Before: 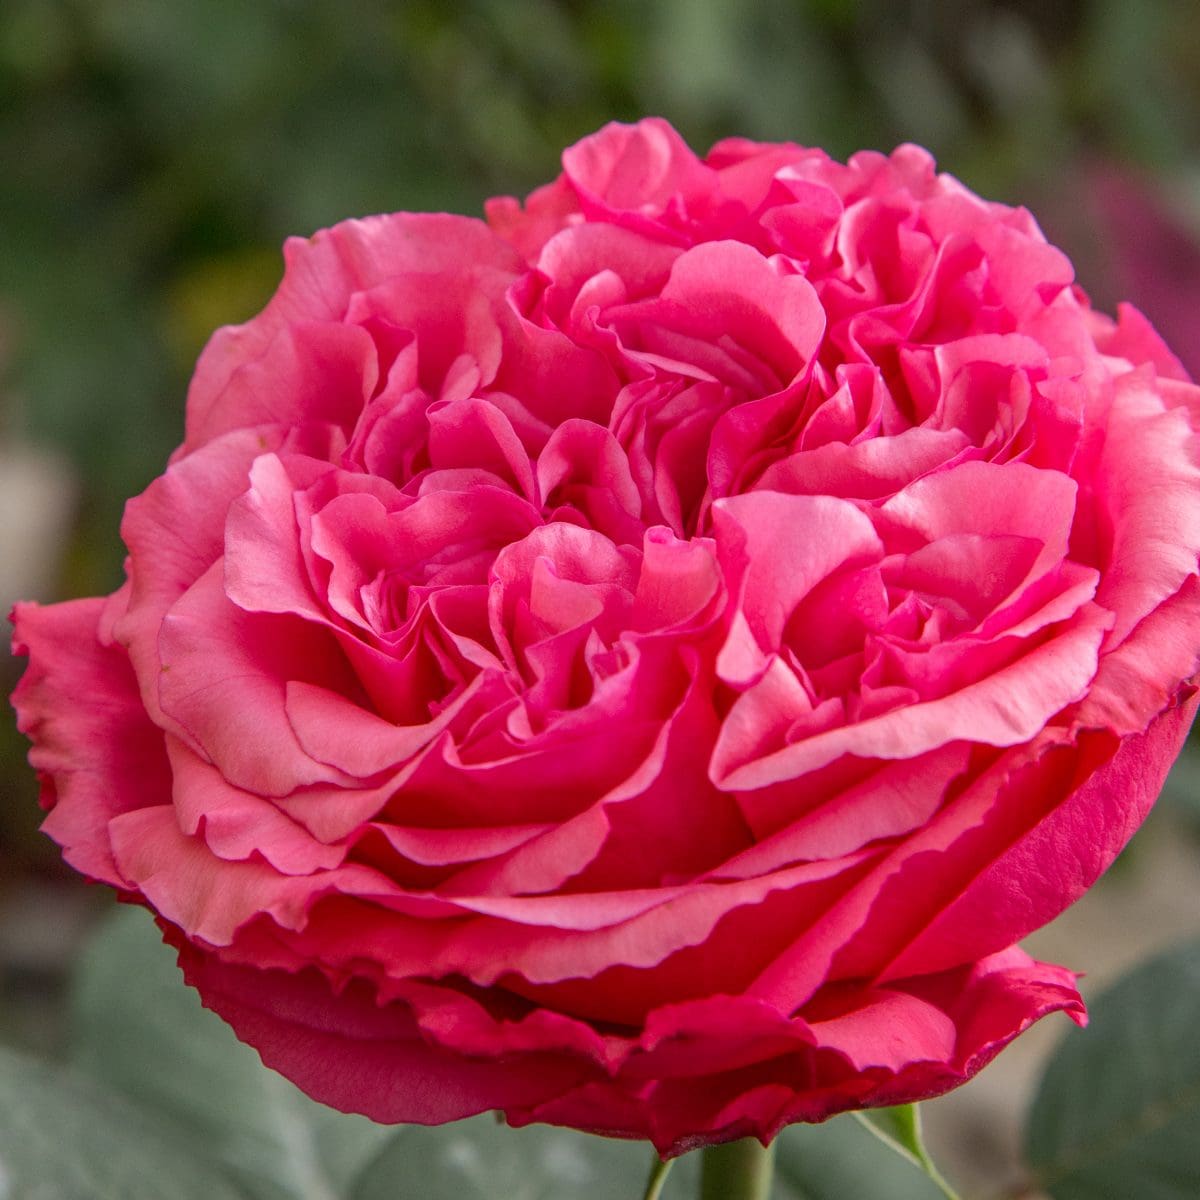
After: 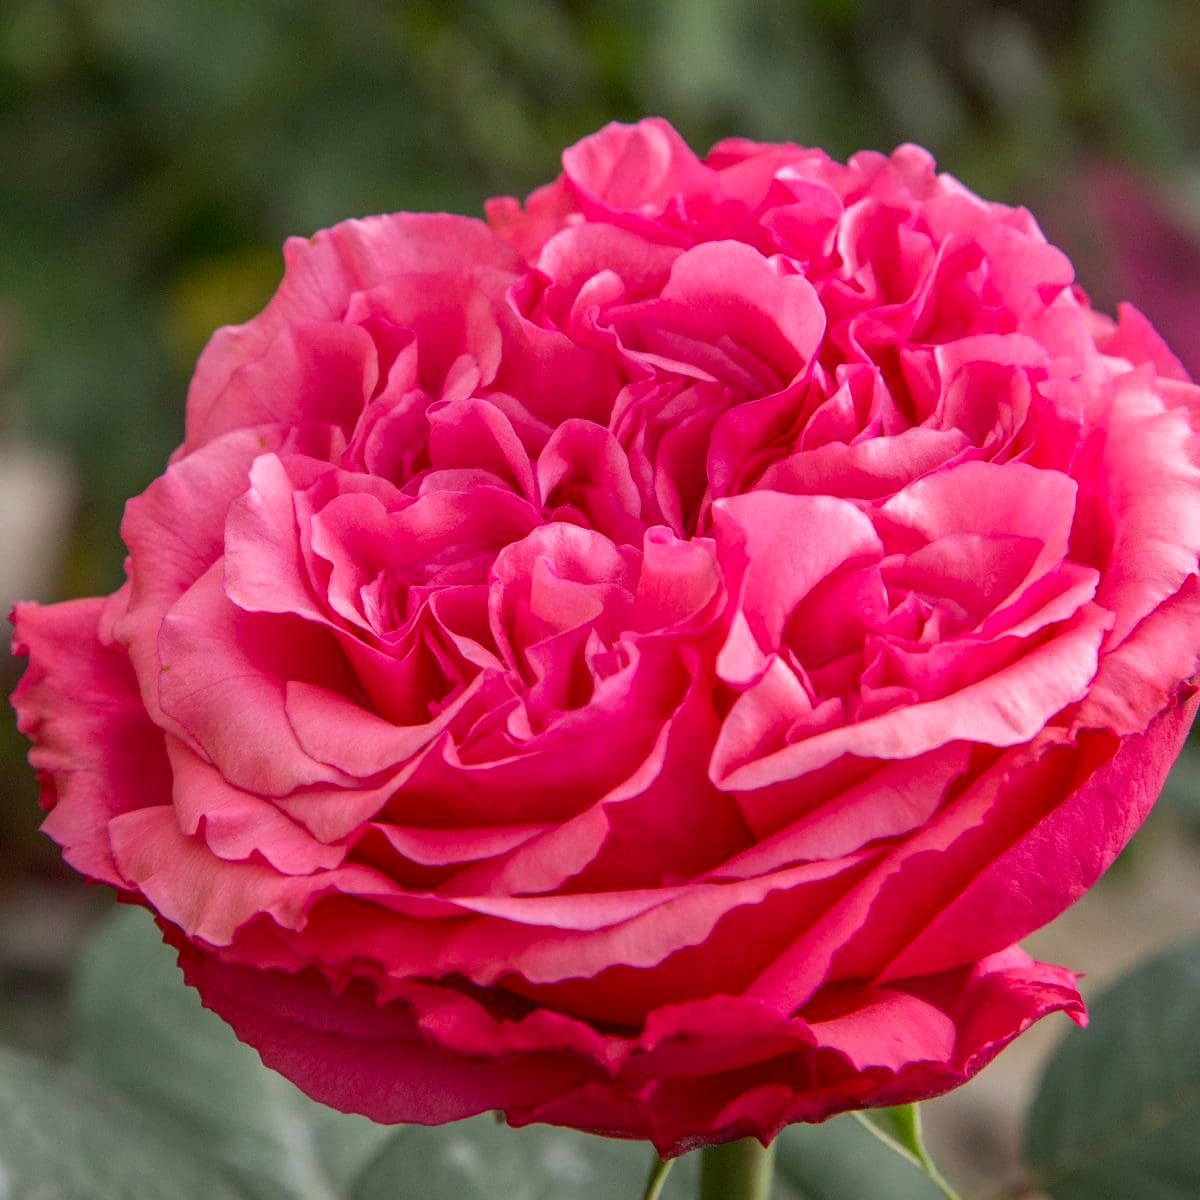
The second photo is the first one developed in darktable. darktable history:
contrast brightness saturation: contrast 0.029, brightness -0.033
exposure: black level correction 0, exposure 0.199 EV, compensate highlight preservation false
